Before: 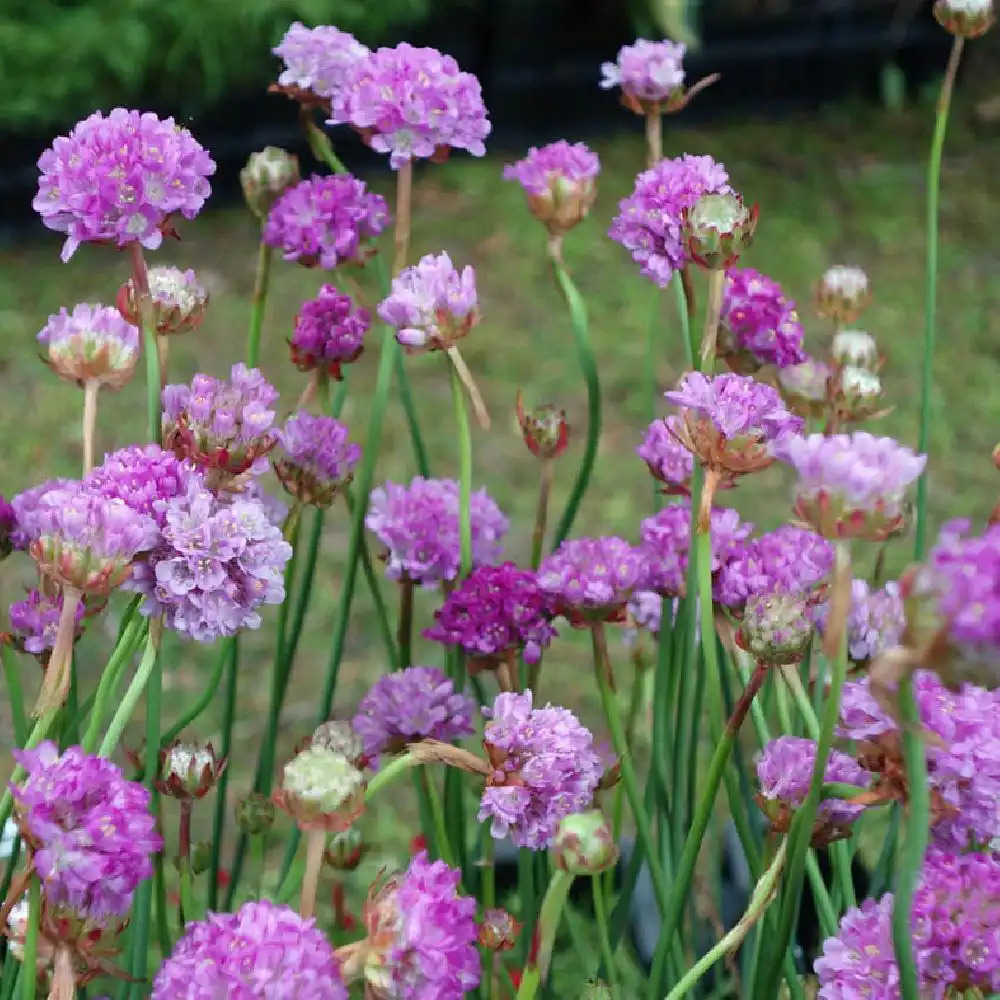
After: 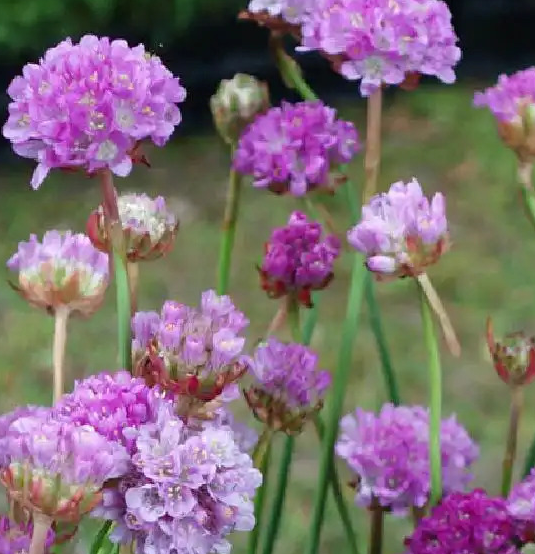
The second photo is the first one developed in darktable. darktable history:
crop and rotate: left 3.027%, top 7.397%, right 43.396%, bottom 37.162%
